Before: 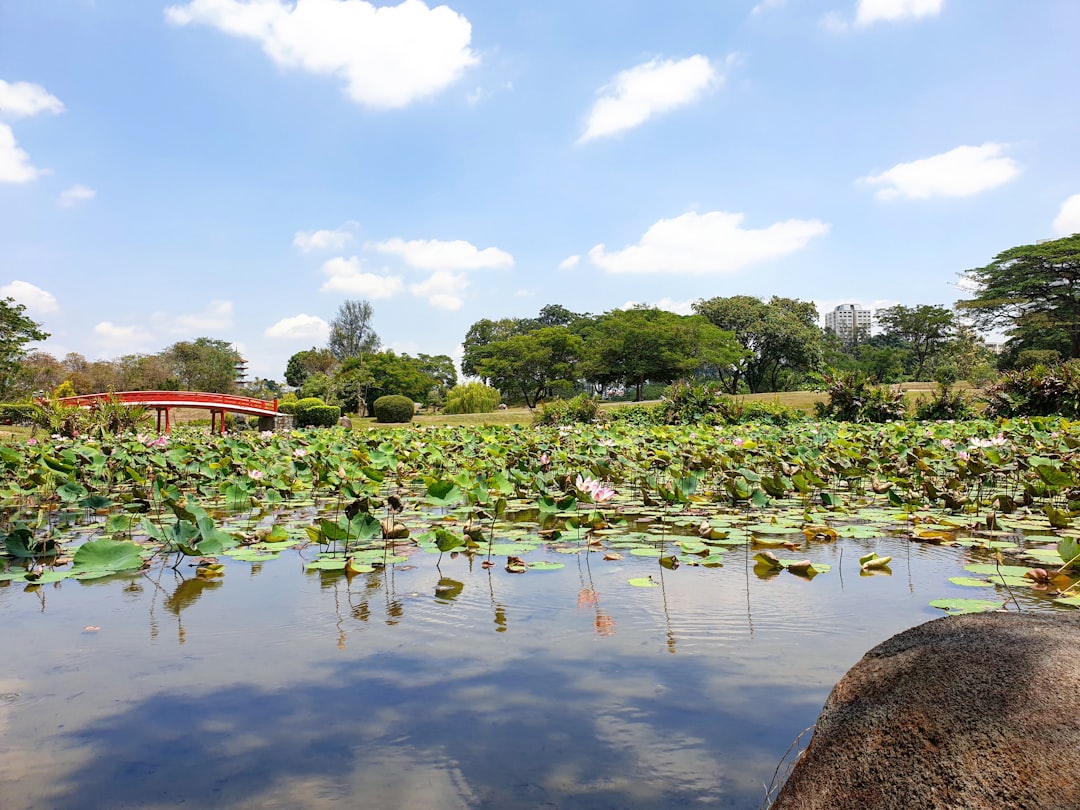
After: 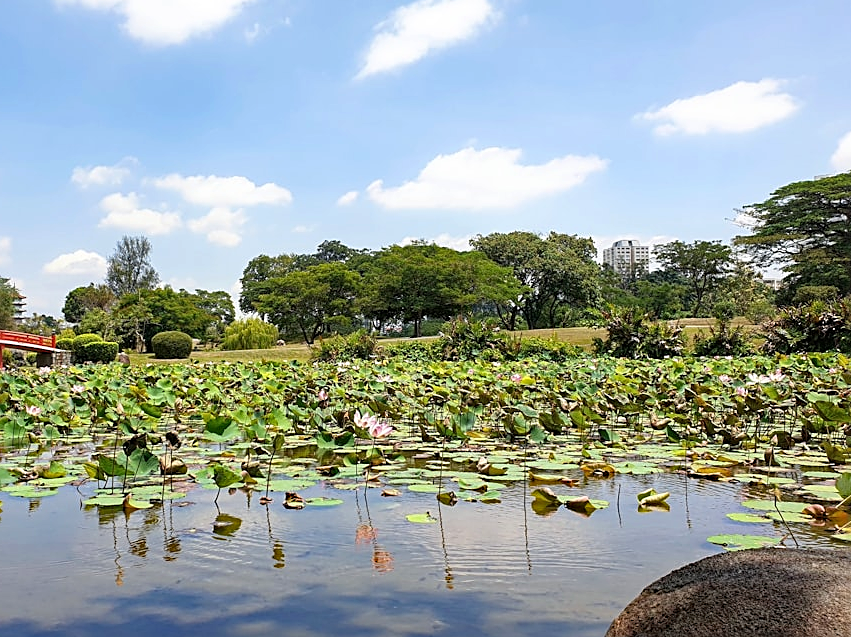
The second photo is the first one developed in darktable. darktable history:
haze removal: strength 0.29, distance 0.25, compatibility mode true, adaptive false
crop and rotate: left 20.74%, top 7.912%, right 0.375%, bottom 13.378%
levels: mode automatic, gray 50.8%
sharpen: on, module defaults
